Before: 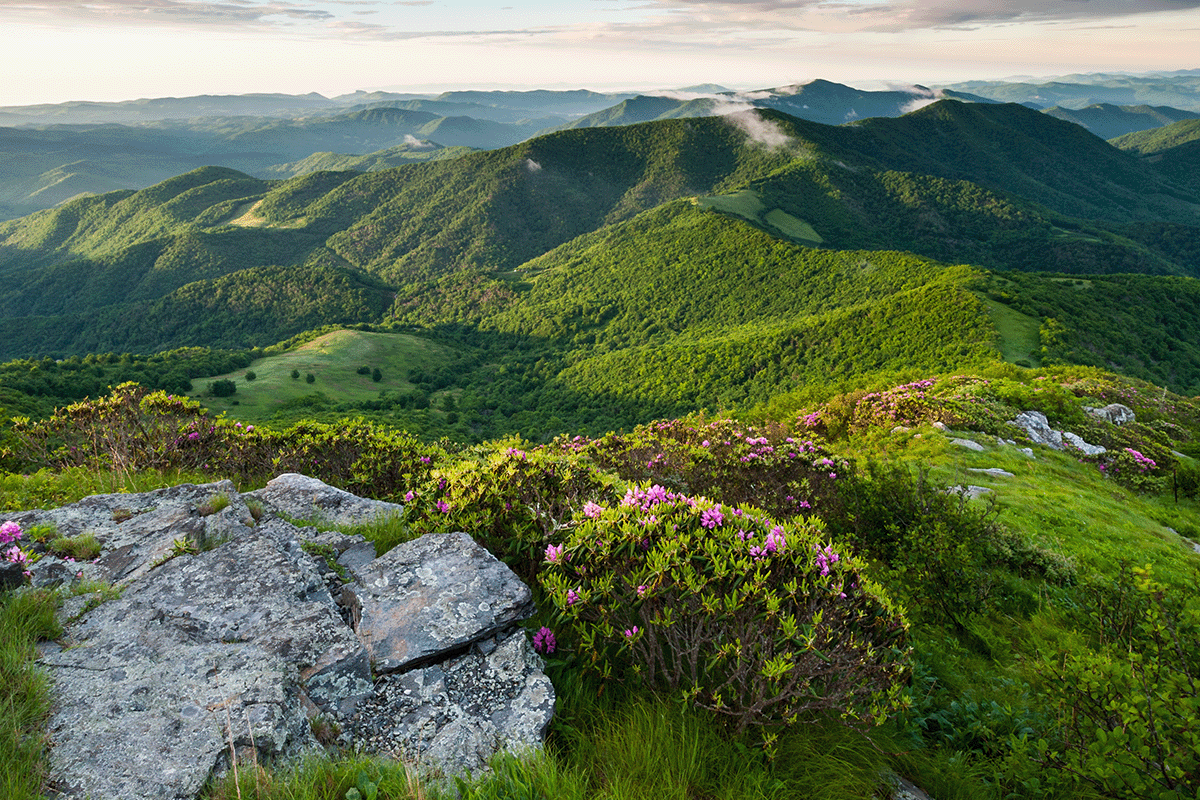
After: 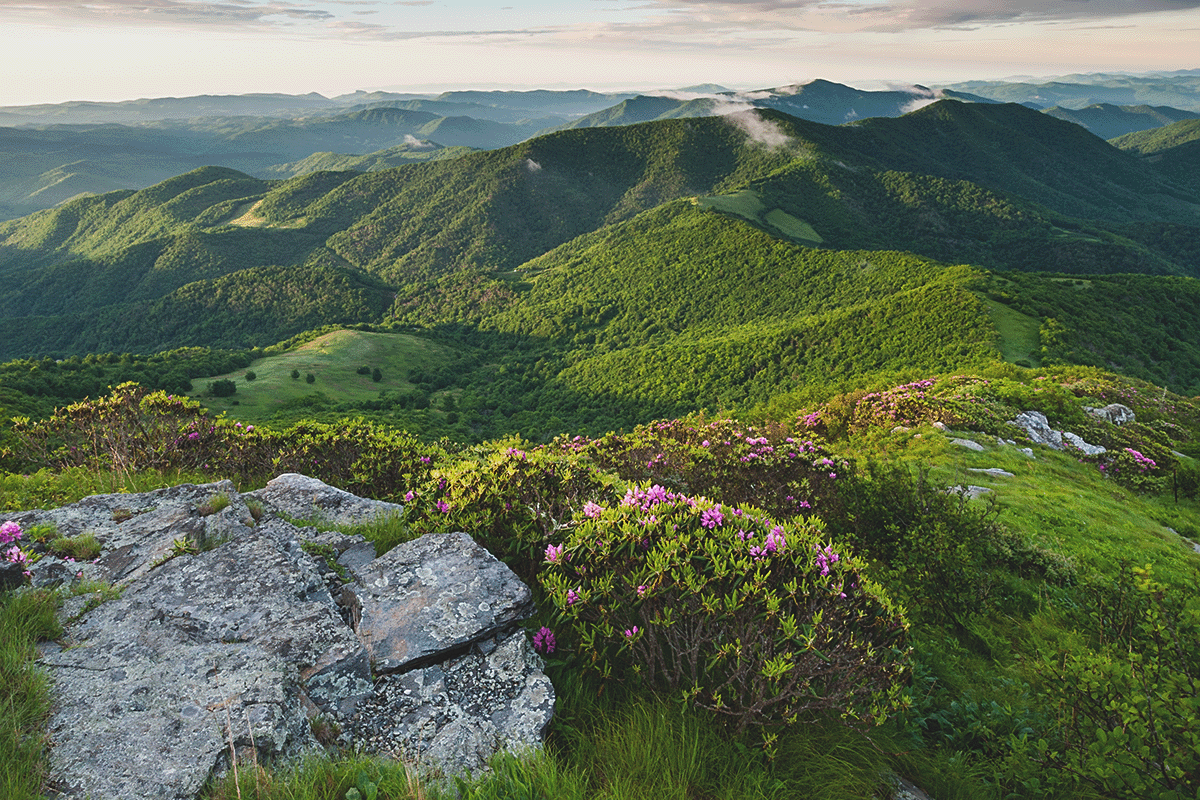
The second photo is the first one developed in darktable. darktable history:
exposure: black level correction -0.014, exposure -0.193 EV, compensate highlight preservation false
sharpen: amount 0.2
